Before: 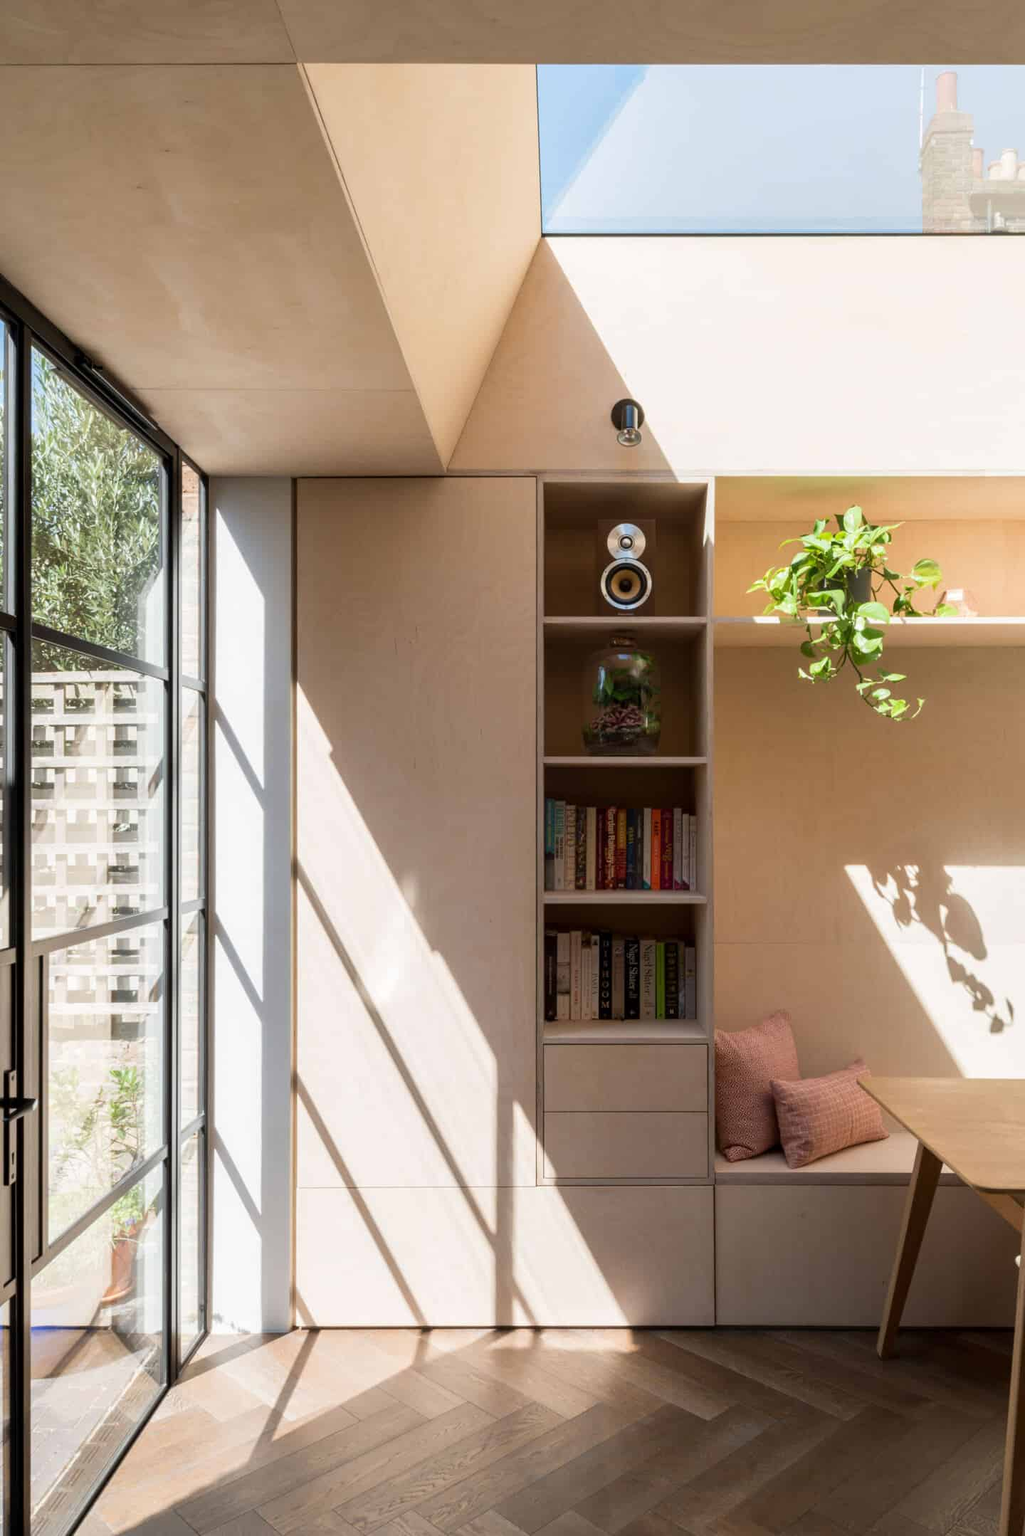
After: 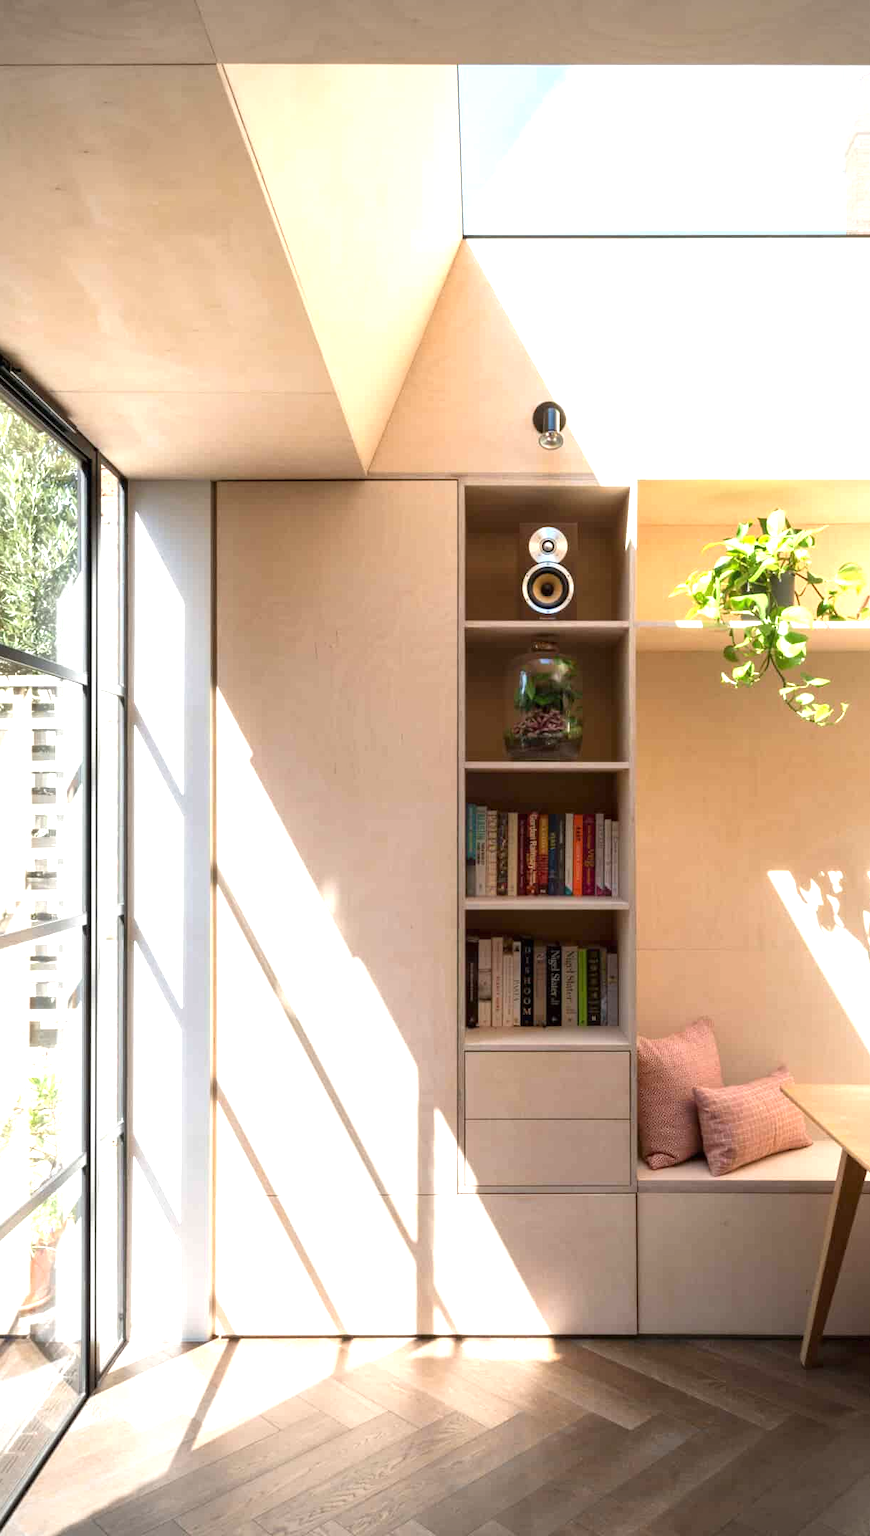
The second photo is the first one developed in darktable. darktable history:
crop: left 8.026%, right 7.374%
vignetting: on, module defaults
exposure: black level correction 0, exposure 1 EV, compensate exposure bias true, compensate highlight preservation false
